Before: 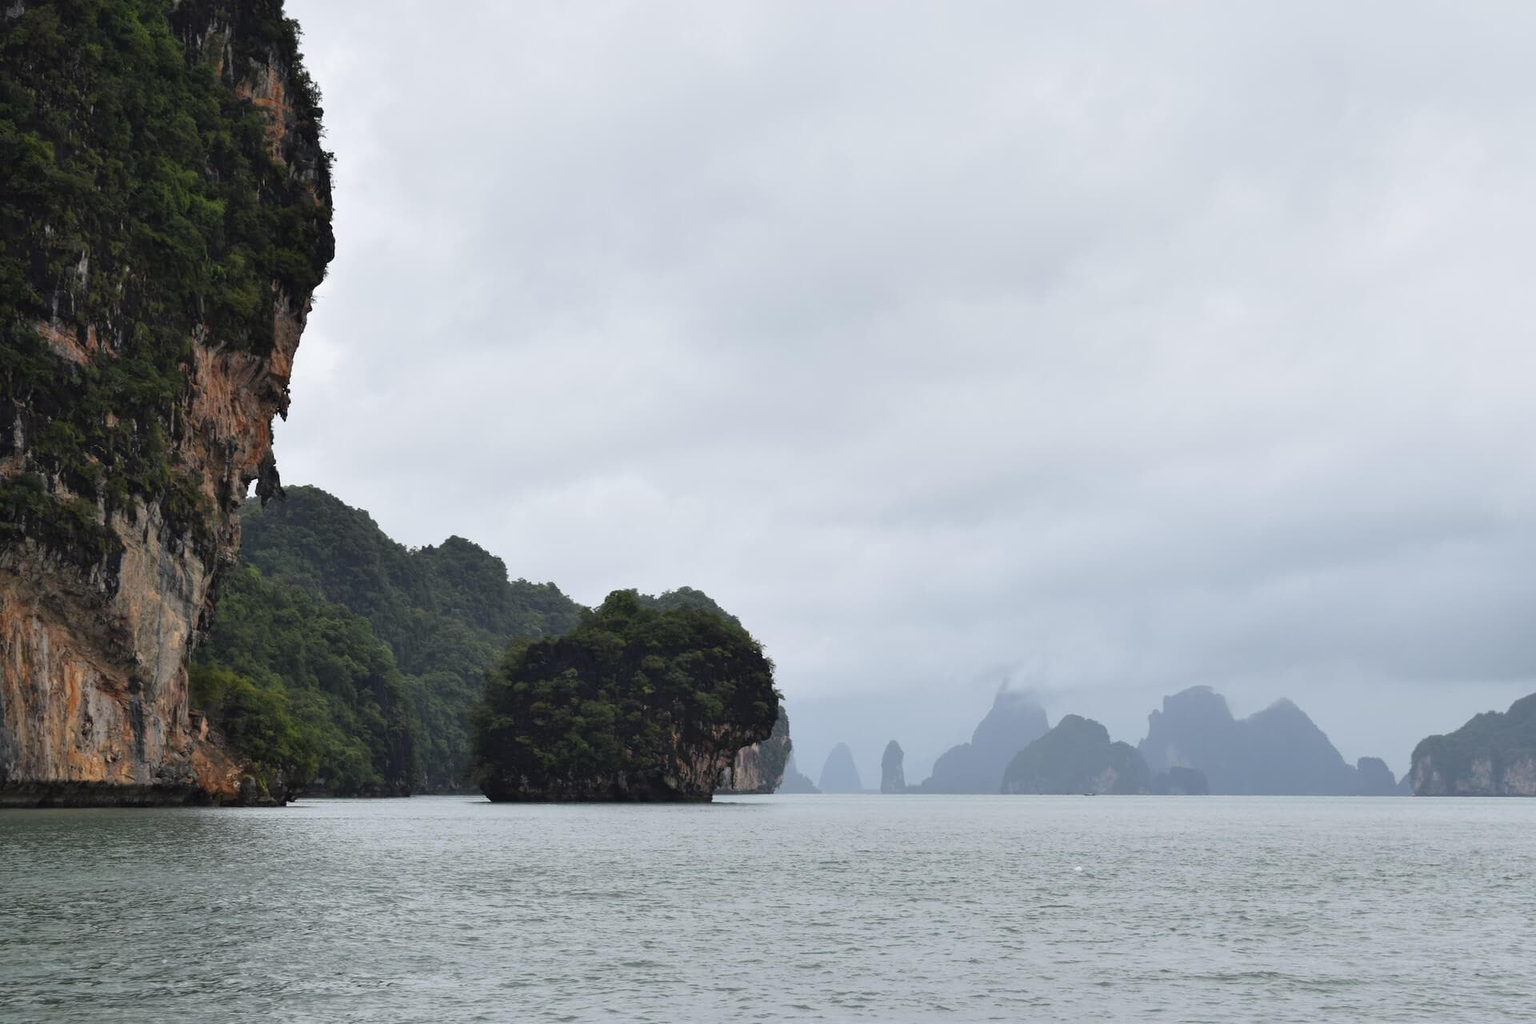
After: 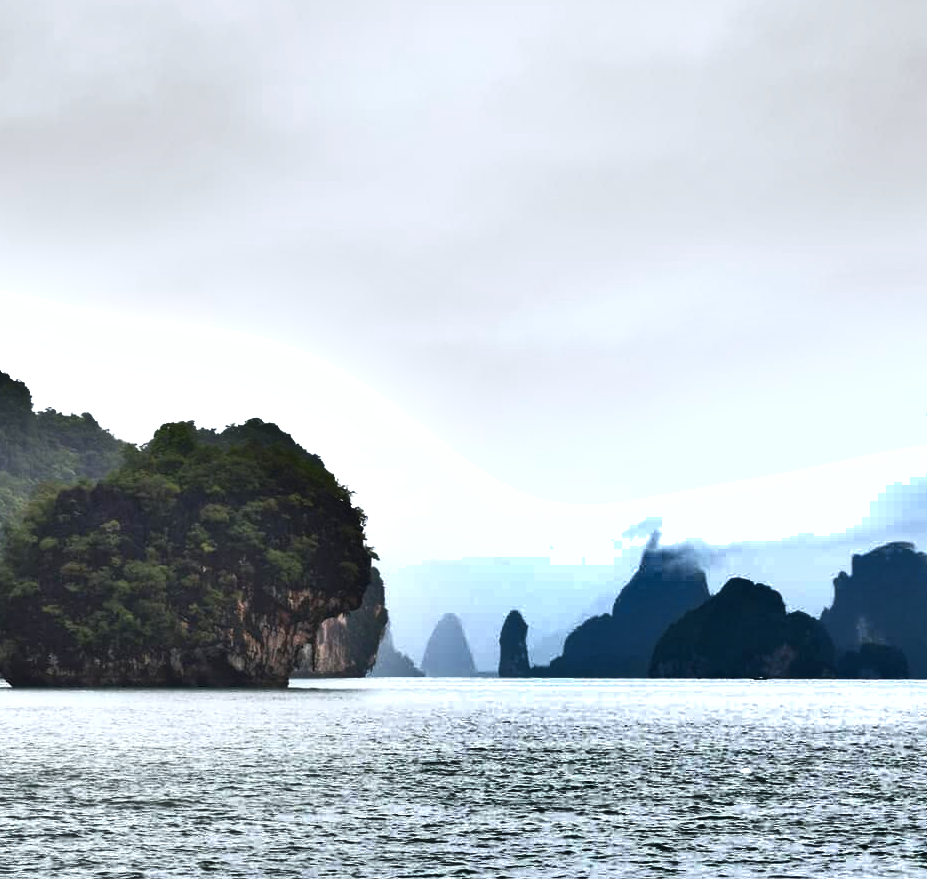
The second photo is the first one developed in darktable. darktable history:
shadows and highlights: shadows 20.91, highlights -82.73, soften with gaussian
exposure: black level correction 0.001, exposure 0.955 EV, compensate exposure bias true, compensate highlight preservation false
crop: left 31.379%, top 24.658%, right 20.326%, bottom 6.628%
